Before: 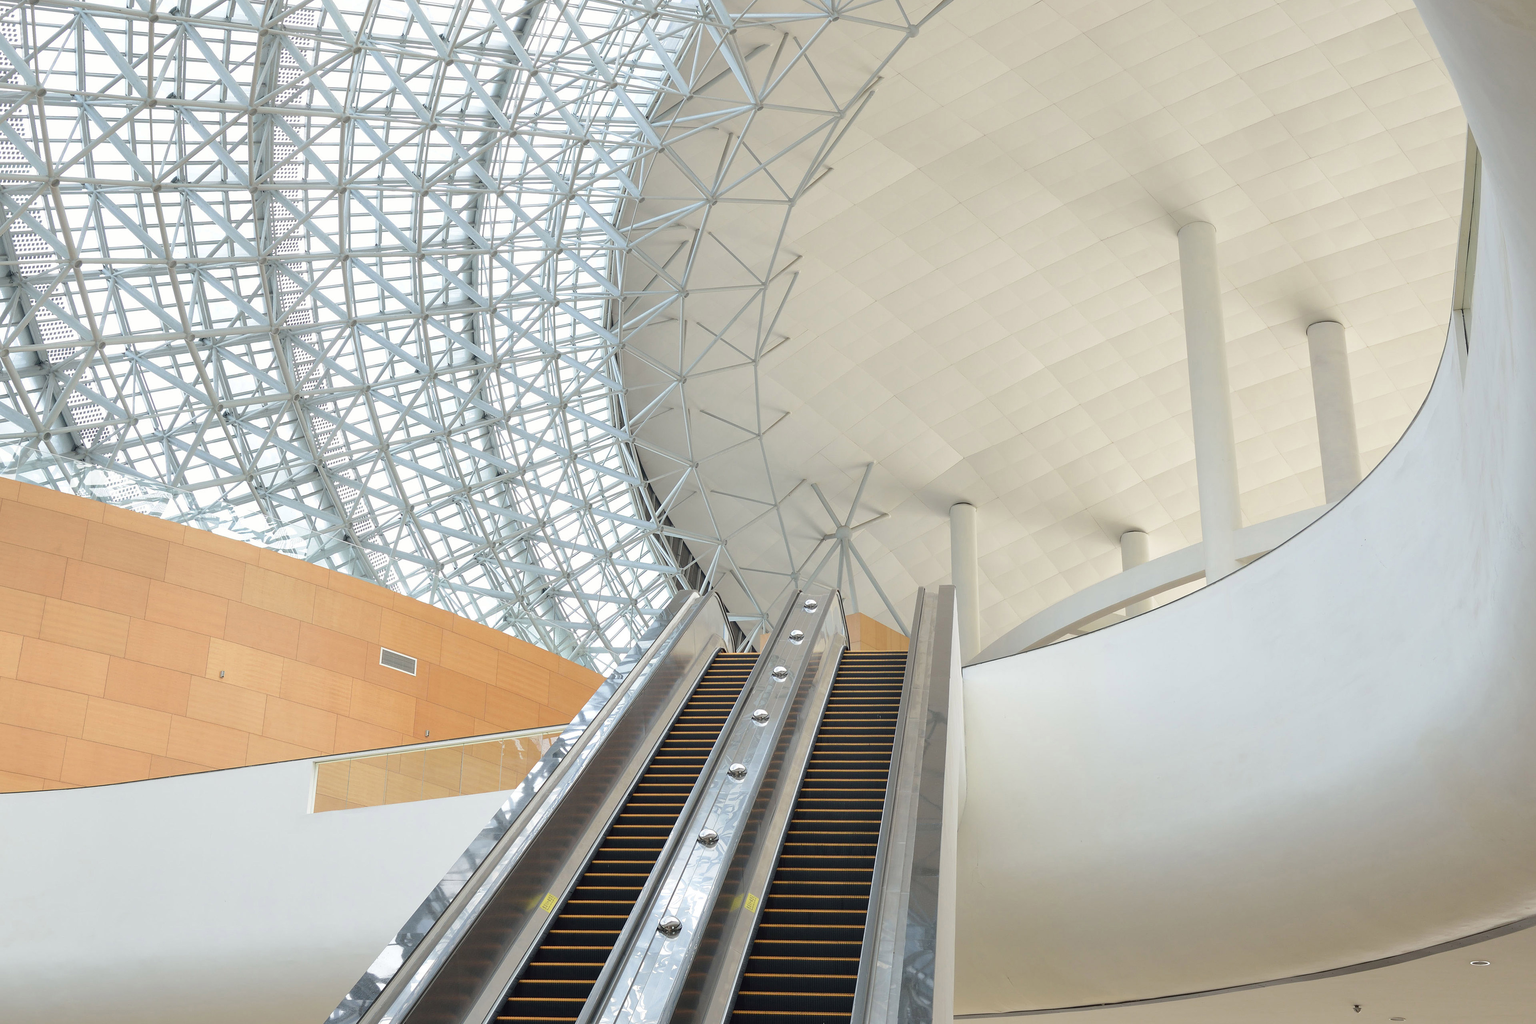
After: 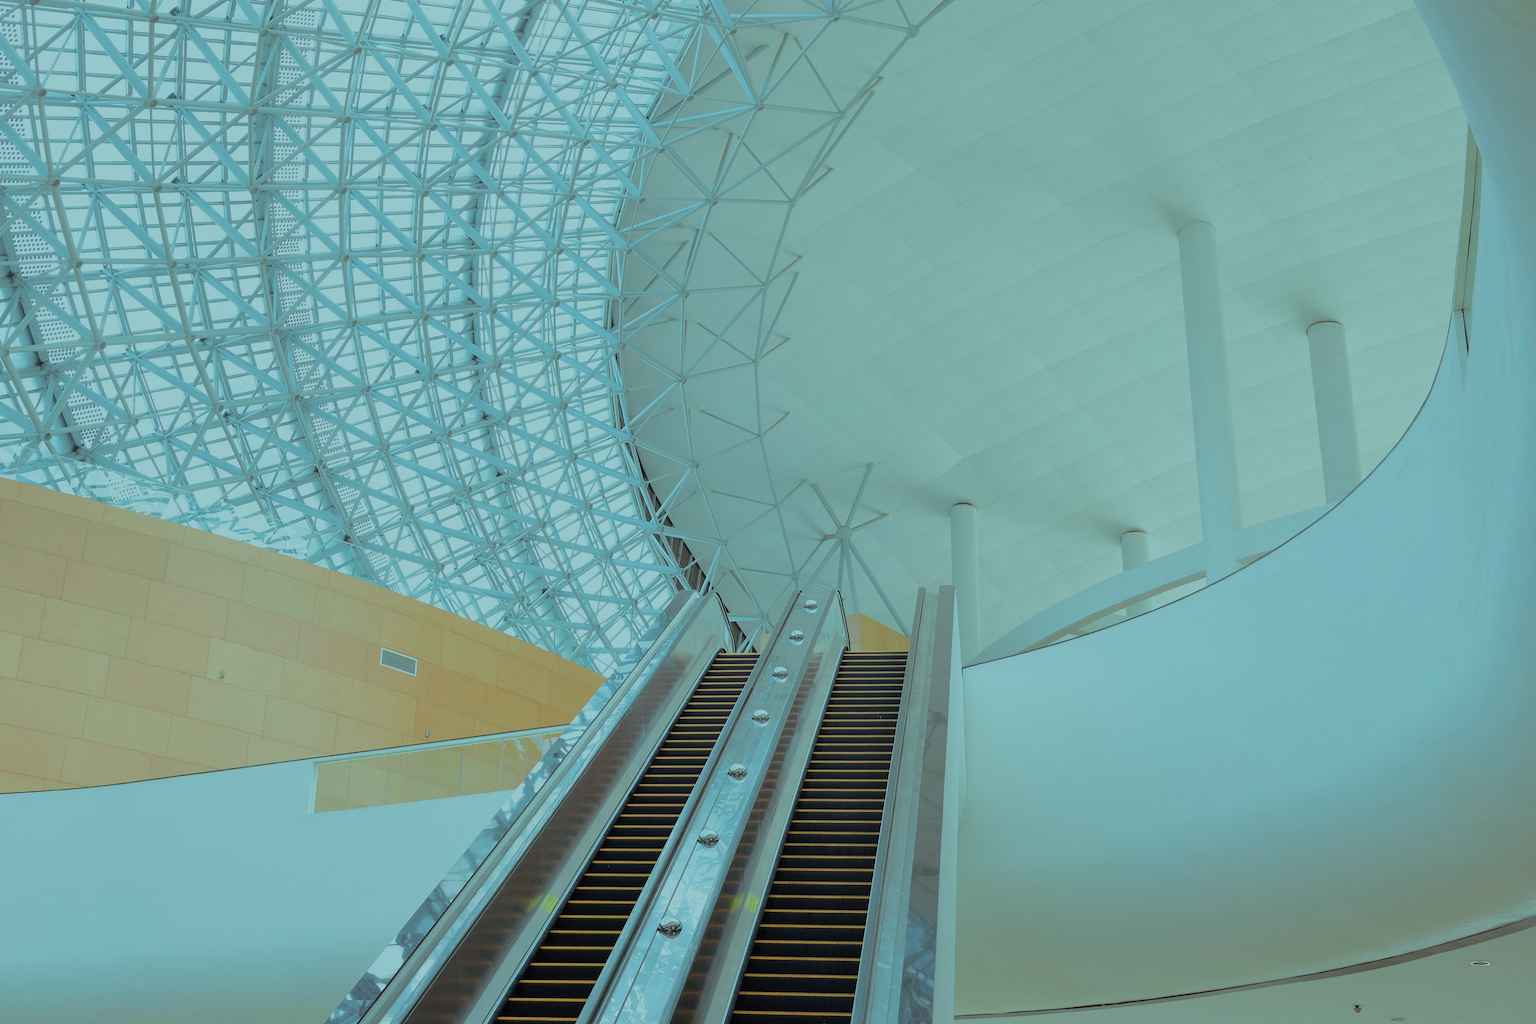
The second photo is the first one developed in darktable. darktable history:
color balance rgb: highlights gain › luminance -32.967%, highlights gain › chroma 5.801%, highlights gain › hue 218.64°, global offset › luminance 0.703%, perceptual saturation grading › global saturation 19.743%
filmic rgb: black relative exposure -7.12 EV, white relative exposure 5.37 EV, hardness 3.03, preserve chrominance no, color science v4 (2020), iterations of high-quality reconstruction 0, contrast in shadows soft
